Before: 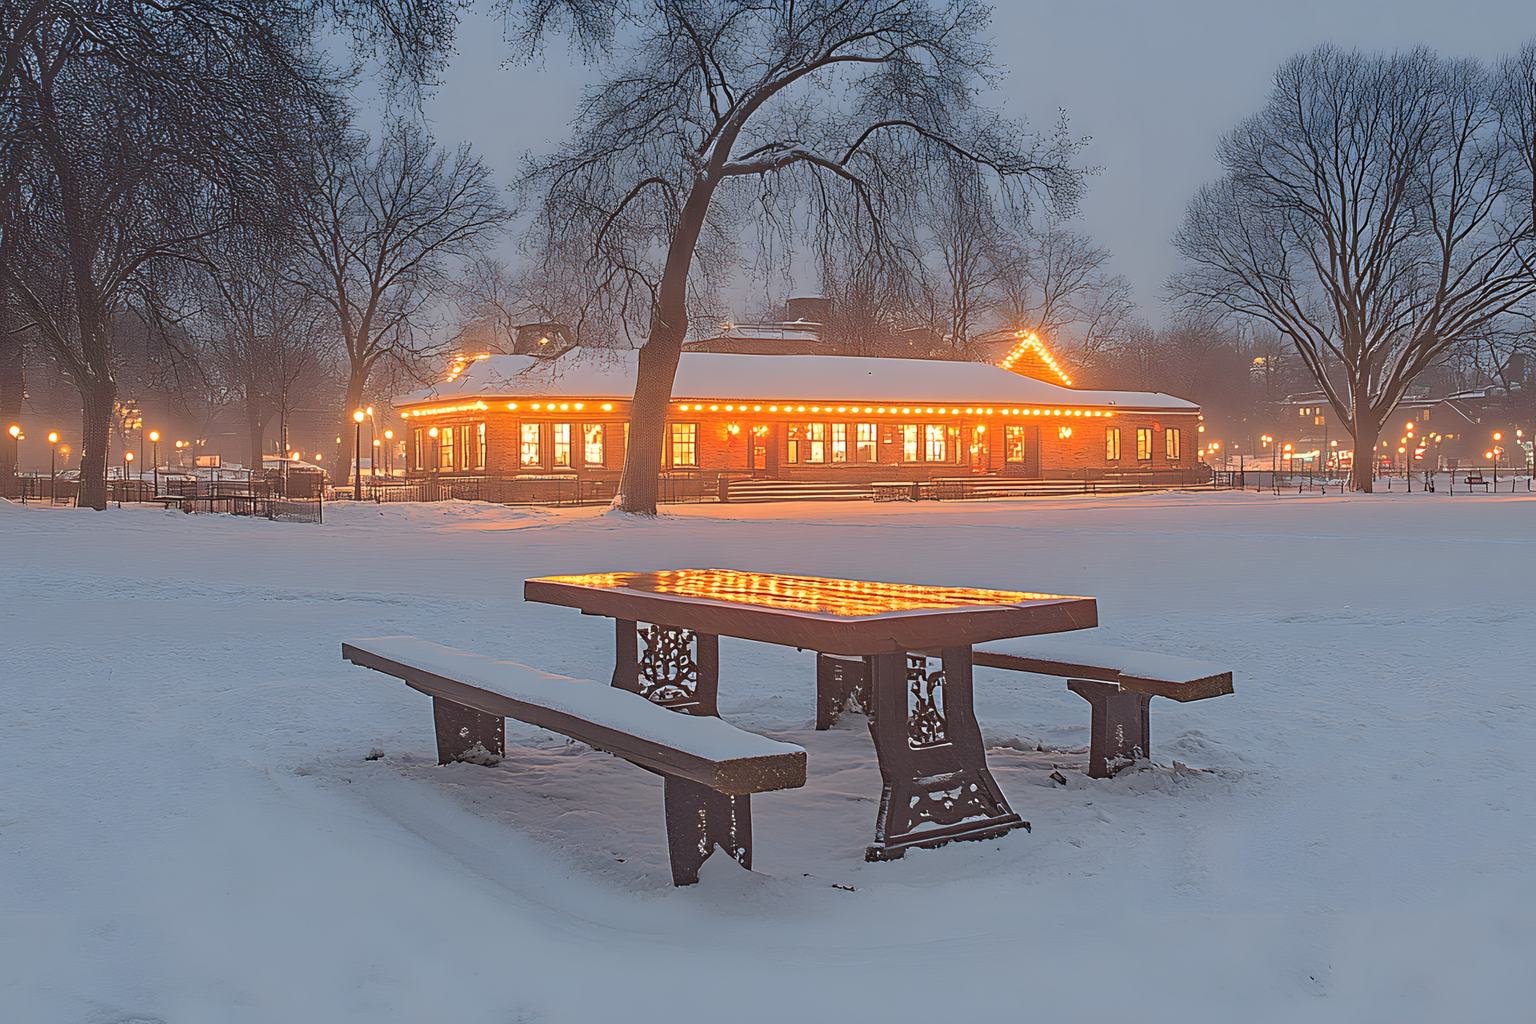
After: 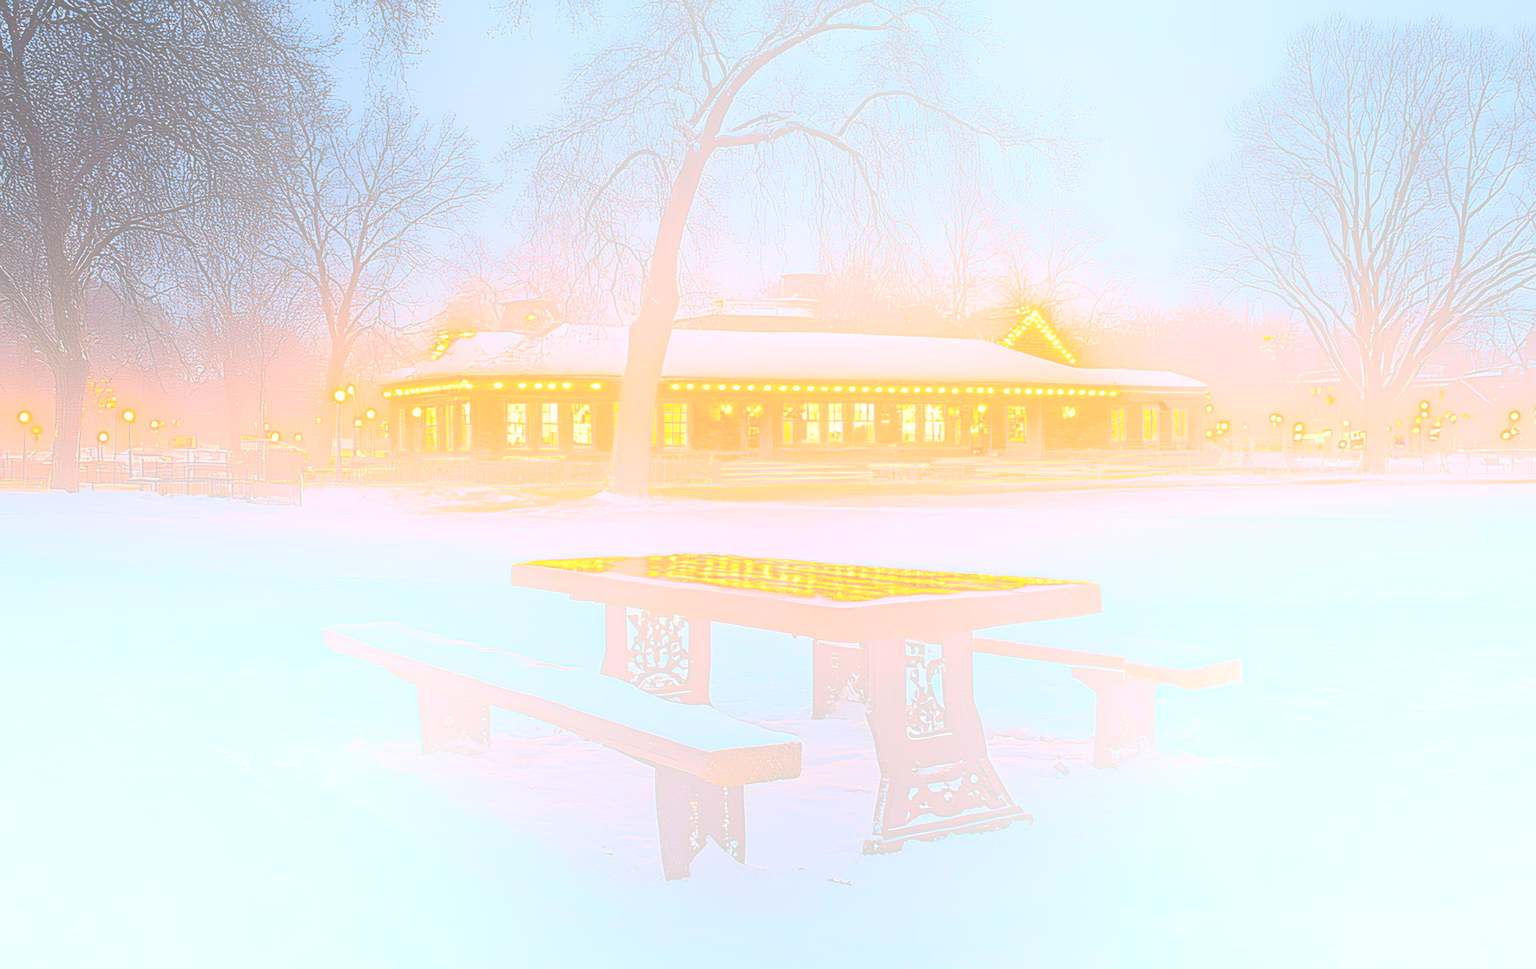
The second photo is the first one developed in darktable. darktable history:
color balance rgb: perceptual saturation grading › global saturation 20%, global vibrance 20%
crop: left 1.964%, top 3.251%, right 1.122%, bottom 4.933%
sharpen: on, module defaults
bloom: size 85%, threshold 5%, strength 85%
filmic rgb: black relative exposure -5 EV, hardness 2.88, contrast 1.3, highlights saturation mix -30%
velvia: on, module defaults
